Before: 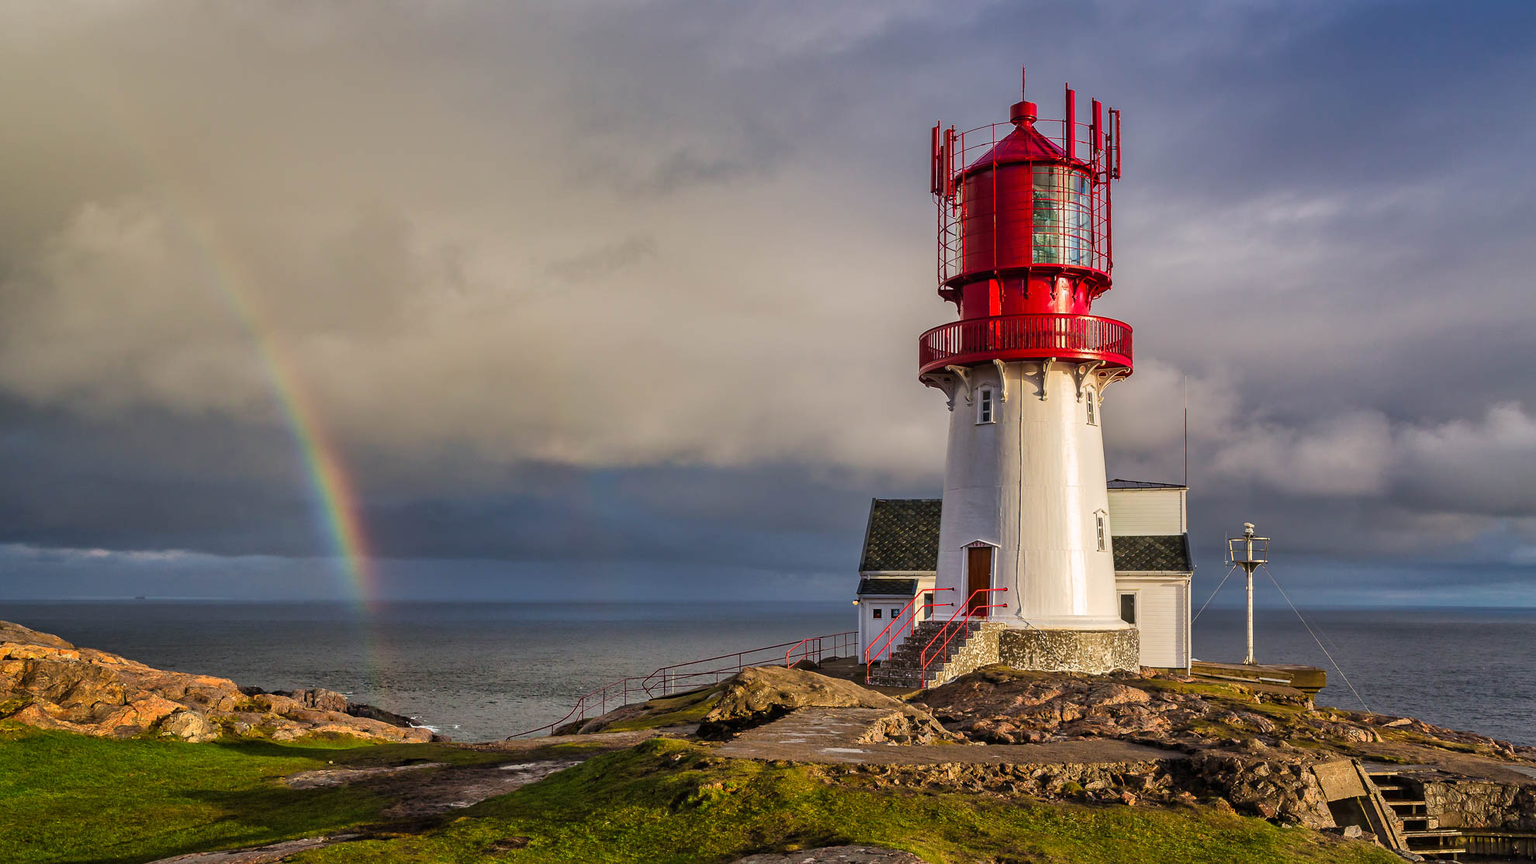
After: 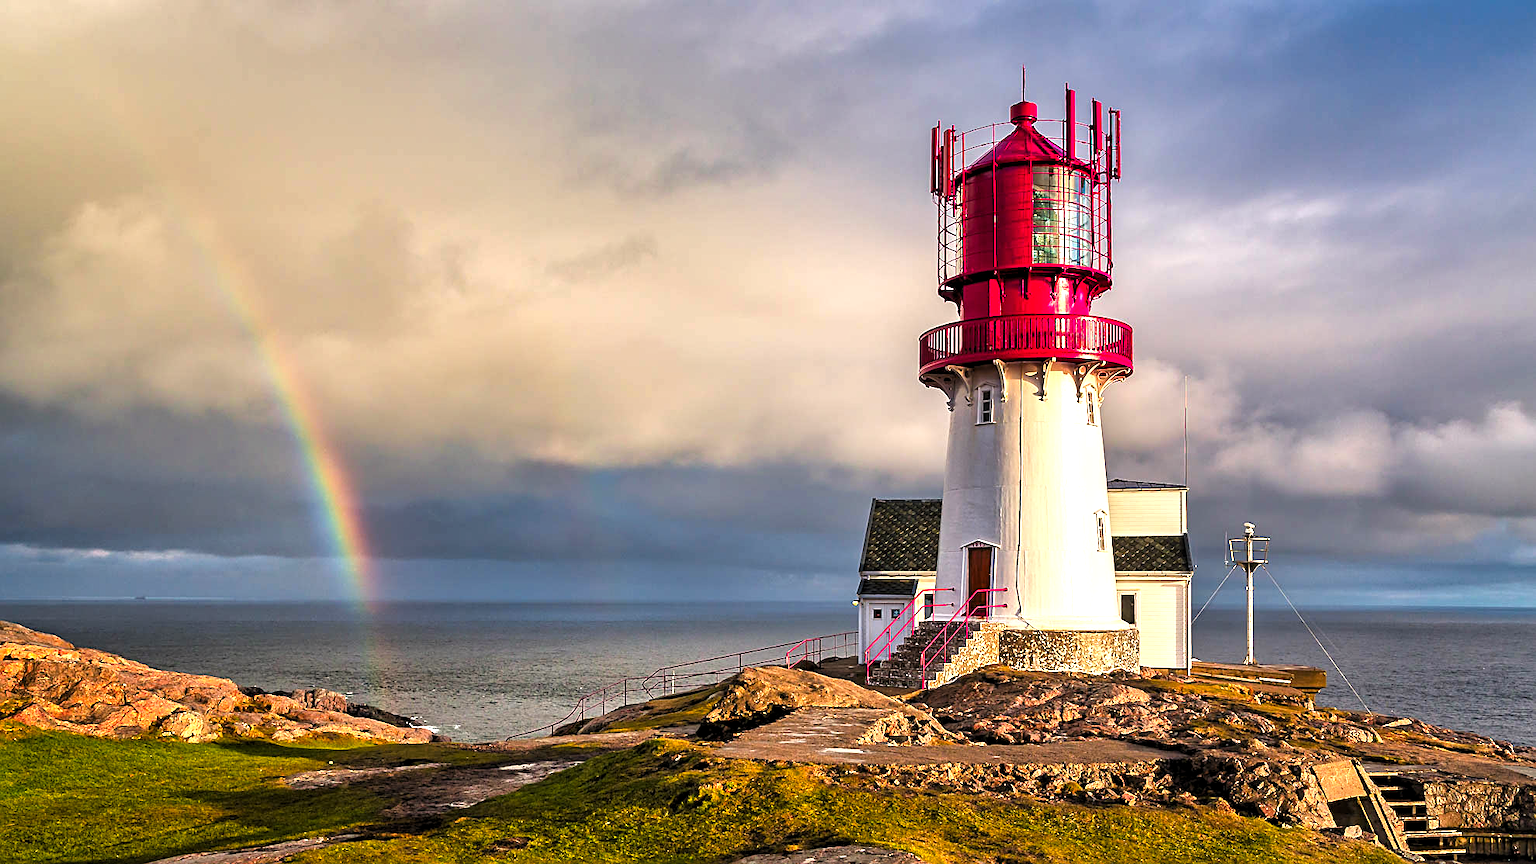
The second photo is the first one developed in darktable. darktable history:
color correction: highlights a* 0.639, highlights b* 2.74, saturation 1.08
exposure: black level correction 0, exposure 0.698 EV, compensate highlight preservation false
sharpen: on, module defaults
color zones: curves: ch1 [(0.239, 0.552) (0.75, 0.5)]; ch2 [(0.25, 0.462) (0.749, 0.457)]
shadows and highlights: shadows 31.44, highlights -31.44, soften with gaussian
levels: levels [0.062, 0.494, 0.925]
